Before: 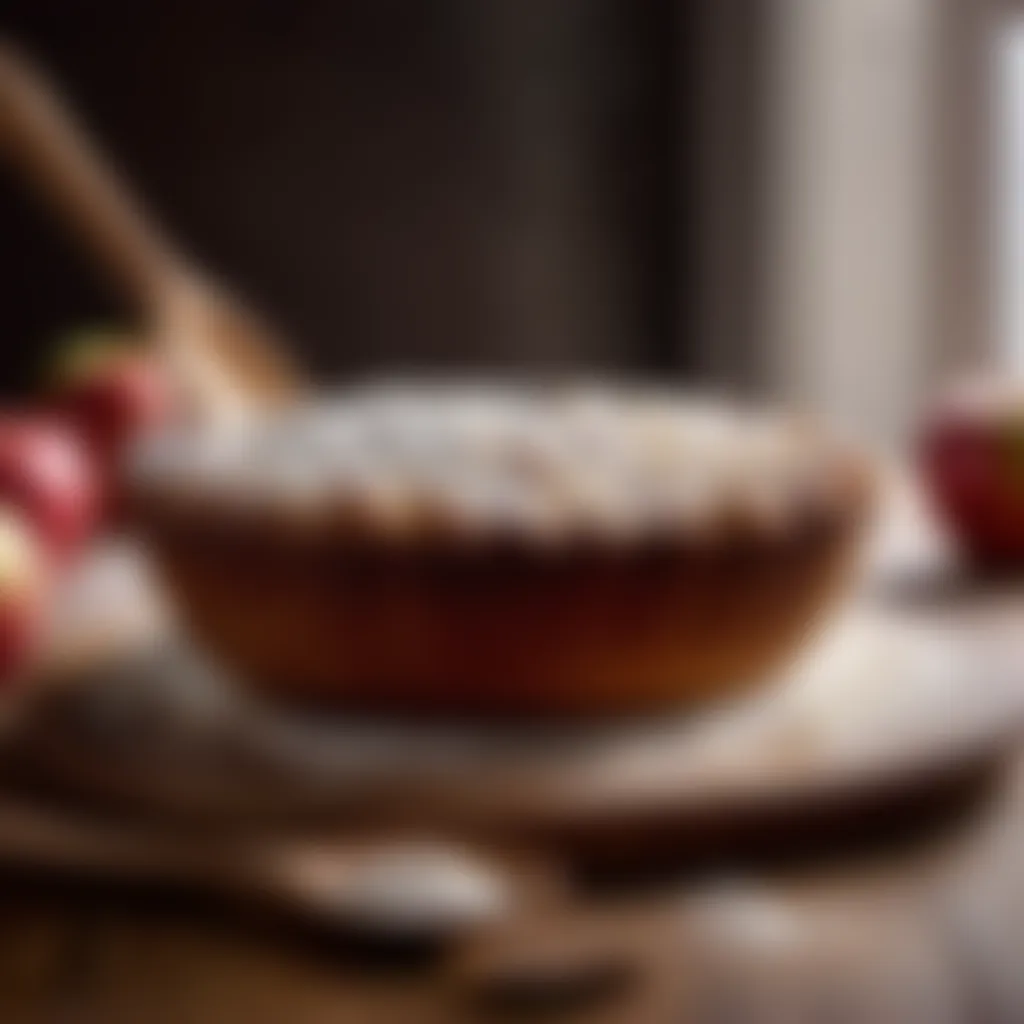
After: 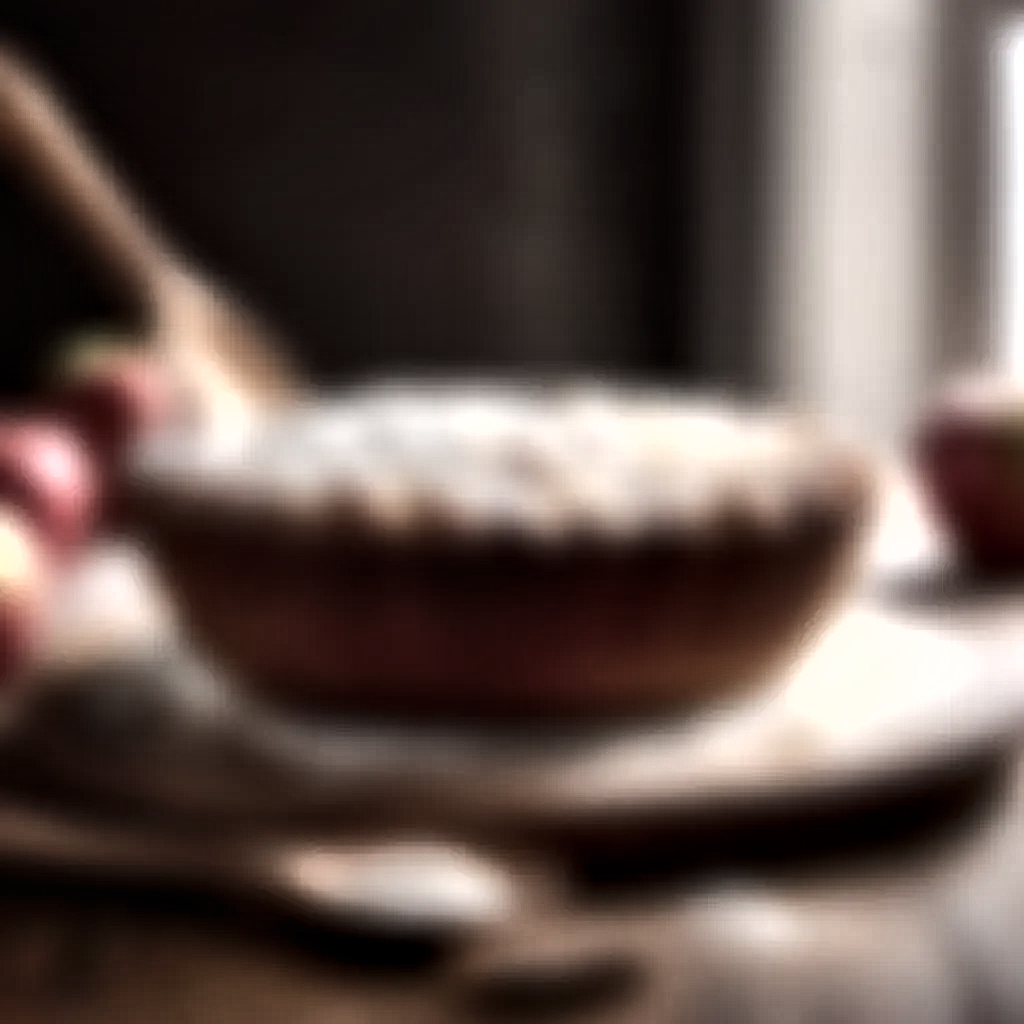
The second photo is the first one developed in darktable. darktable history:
contrast equalizer: y [[0.51, 0.537, 0.559, 0.574, 0.599, 0.618], [0.5 ×6], [0.5 ×6], [0 ×6], [0 ×6]]
tone equalizer: -8 EV -1.08 EV, -7 EV -1.01 EV, -6 EV -0.867 EV, -5 EV -0.578 EV, -3 EV 0.578 EV, -2 EV 0.867 EV, -1 EV 1.01 EV, +0 EV 1.08 EV, edges refinement/feathering 500, mask exposure compensation -1.57 EV, preserve details no
color balance: input saturation 100.43%, contrast fulcrum 14.22%, output saturation 70.41%
shadows and highlights: highlights color adjustment 0%, low approximation 0.01, soften with gaussian
